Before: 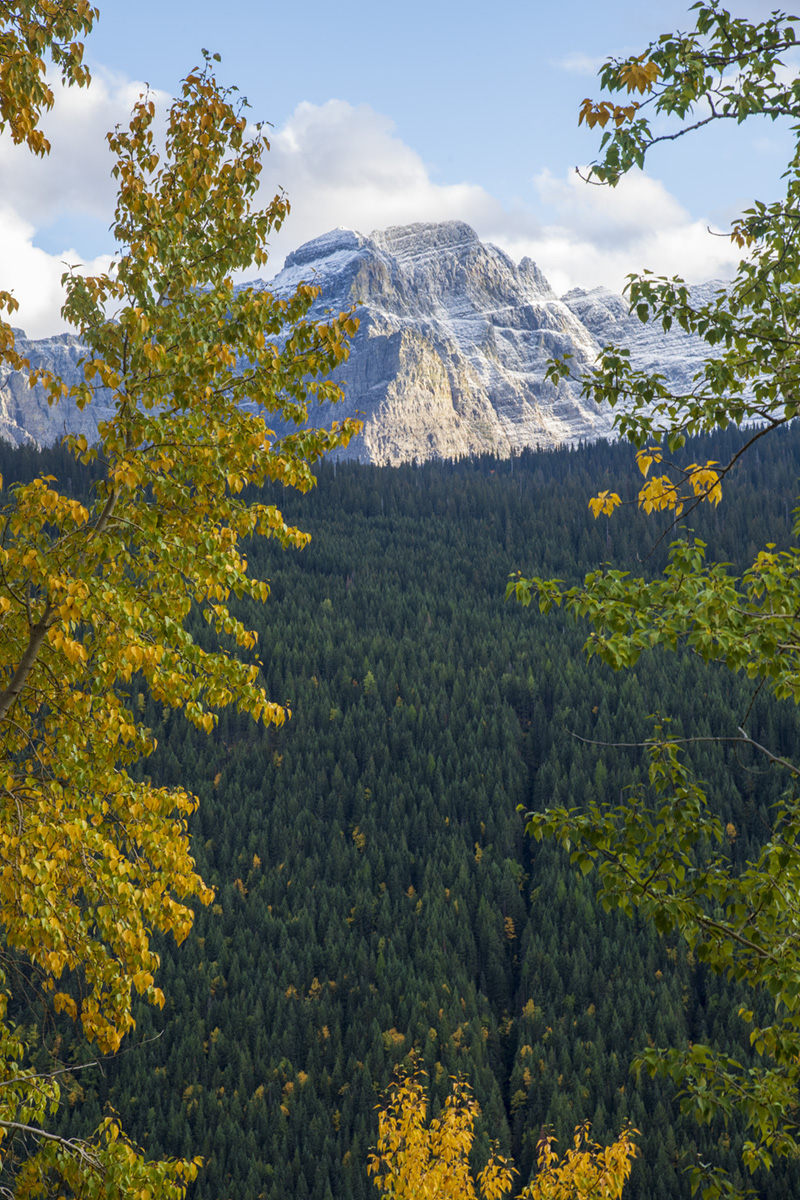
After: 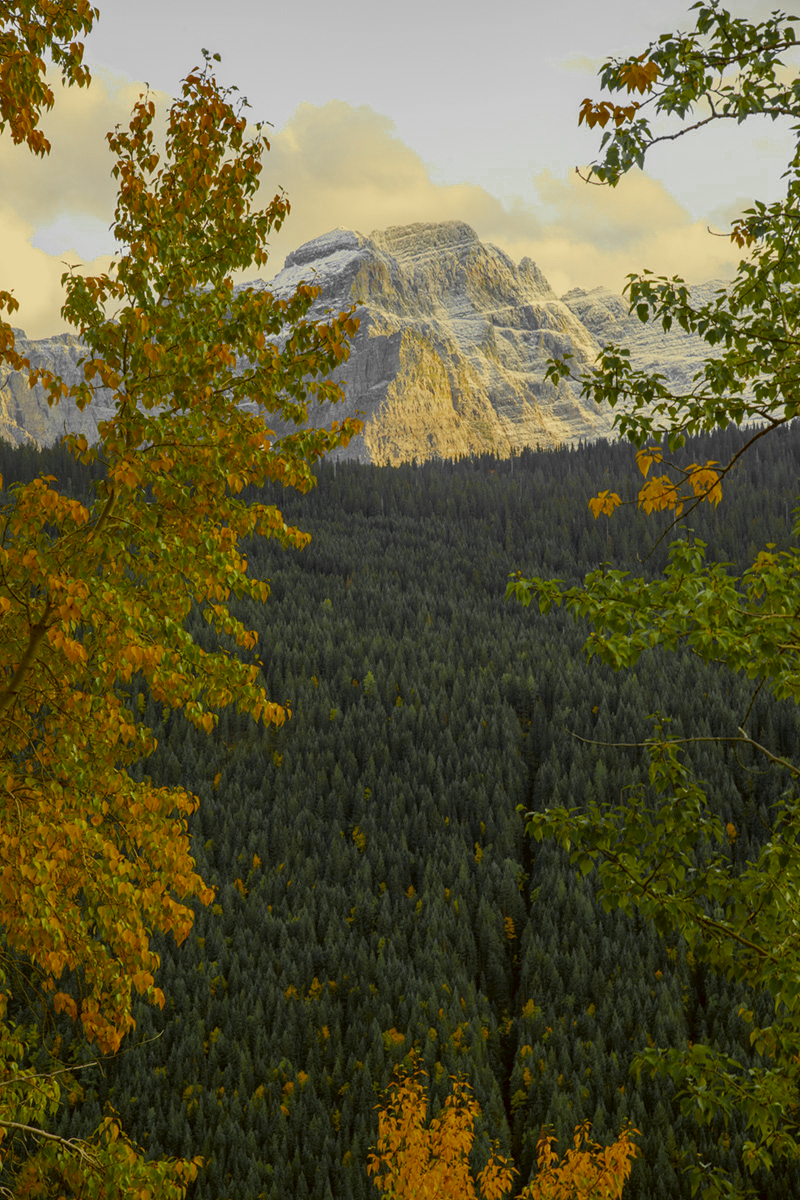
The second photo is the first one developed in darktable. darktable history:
color correction: highlights a* 0.163, highlights b* 29.41, shadows a* -0.173, shadows b* 21.18
color zones: curves: ch0 [(0.004, 0.388) (0.125, 0.392) (0.25, 0.404) (0.375, 0.5) (0.5, 0.5) (0.625, 0.5) (0.75, 0.5) (0.875, 0.5)]; ch1 [(0, 0.5) (0.125, 0.5) (0.25, 0.5) (0.375, 0.124) (0.524, 0.124) (0.645, 0.128) (0.789, 0.132) (0.914, 0.096) (0.998, 0.068)], mix 31.43%
color balance rgb: perceptual saturation grading › global saturation 0.029%
